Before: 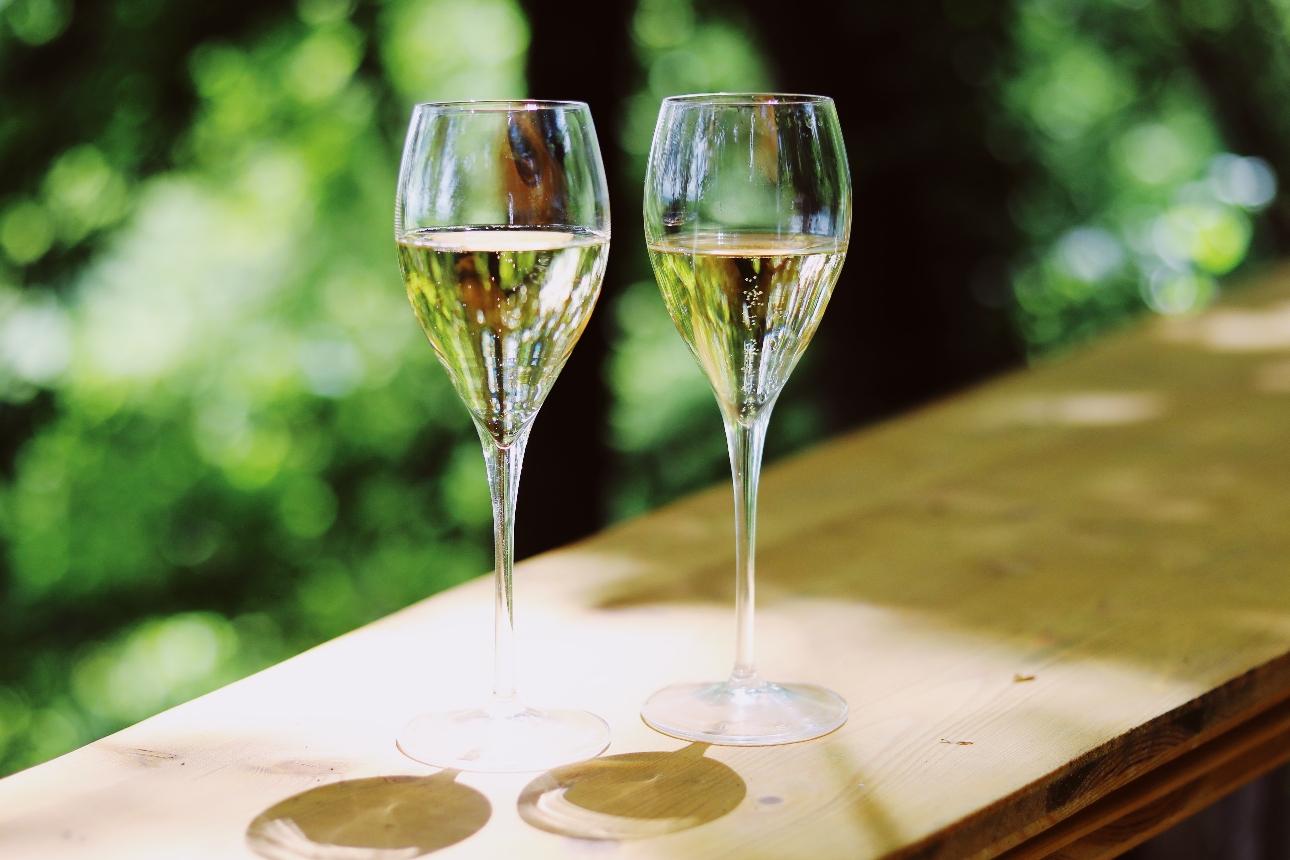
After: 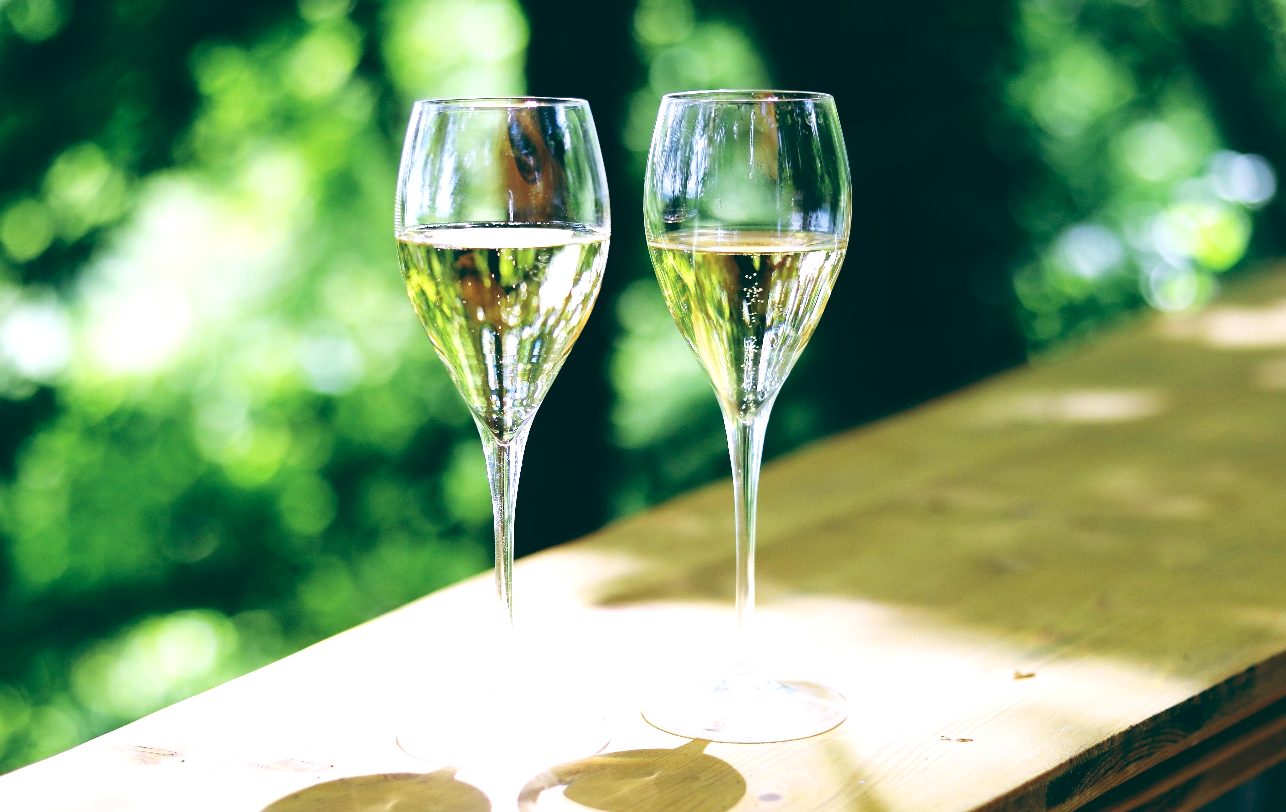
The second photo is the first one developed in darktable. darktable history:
color balance: lift [1.005, 0.99, 1.007, 1.01], gamma [1, 0.979, 1.011, 1.021], gain [0.923, 1.098, 1.025, 0.902], input saturation 90.45%, contrast 7.73%, output saturation 105.91%
exposure: black level correction 0, exposure 0.6 EV, compensate highlight preservation false
white balance: red 0.926, green 1.003, blue 1.133
crop: top 0.448%, right 0.264%, bottom 5.045%
